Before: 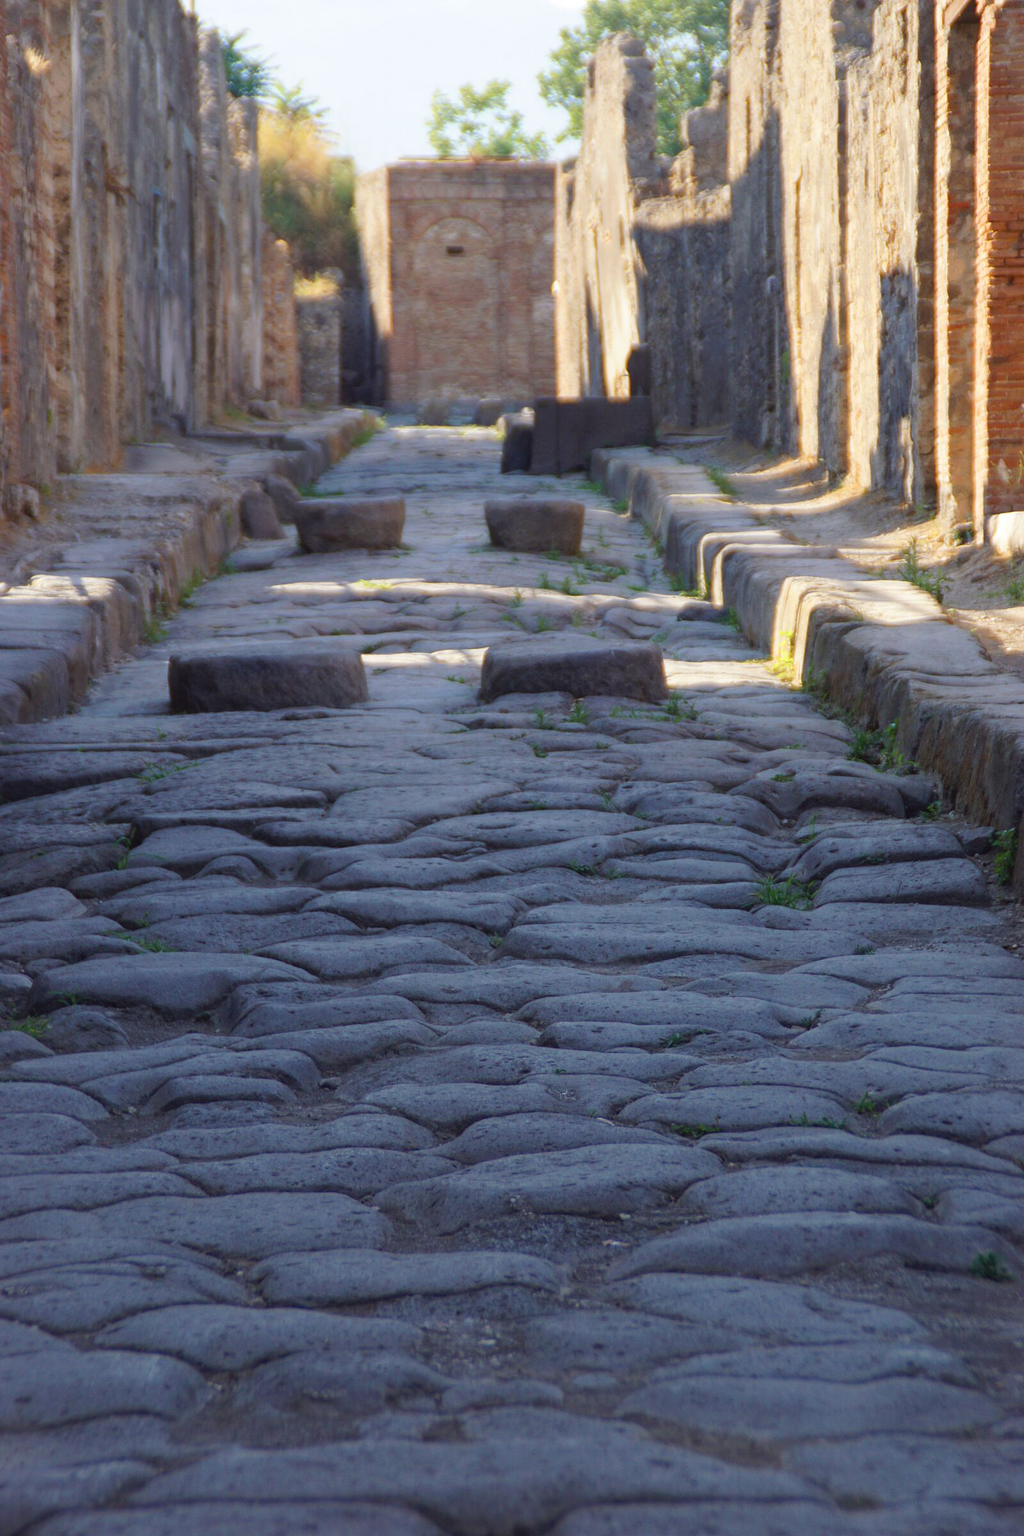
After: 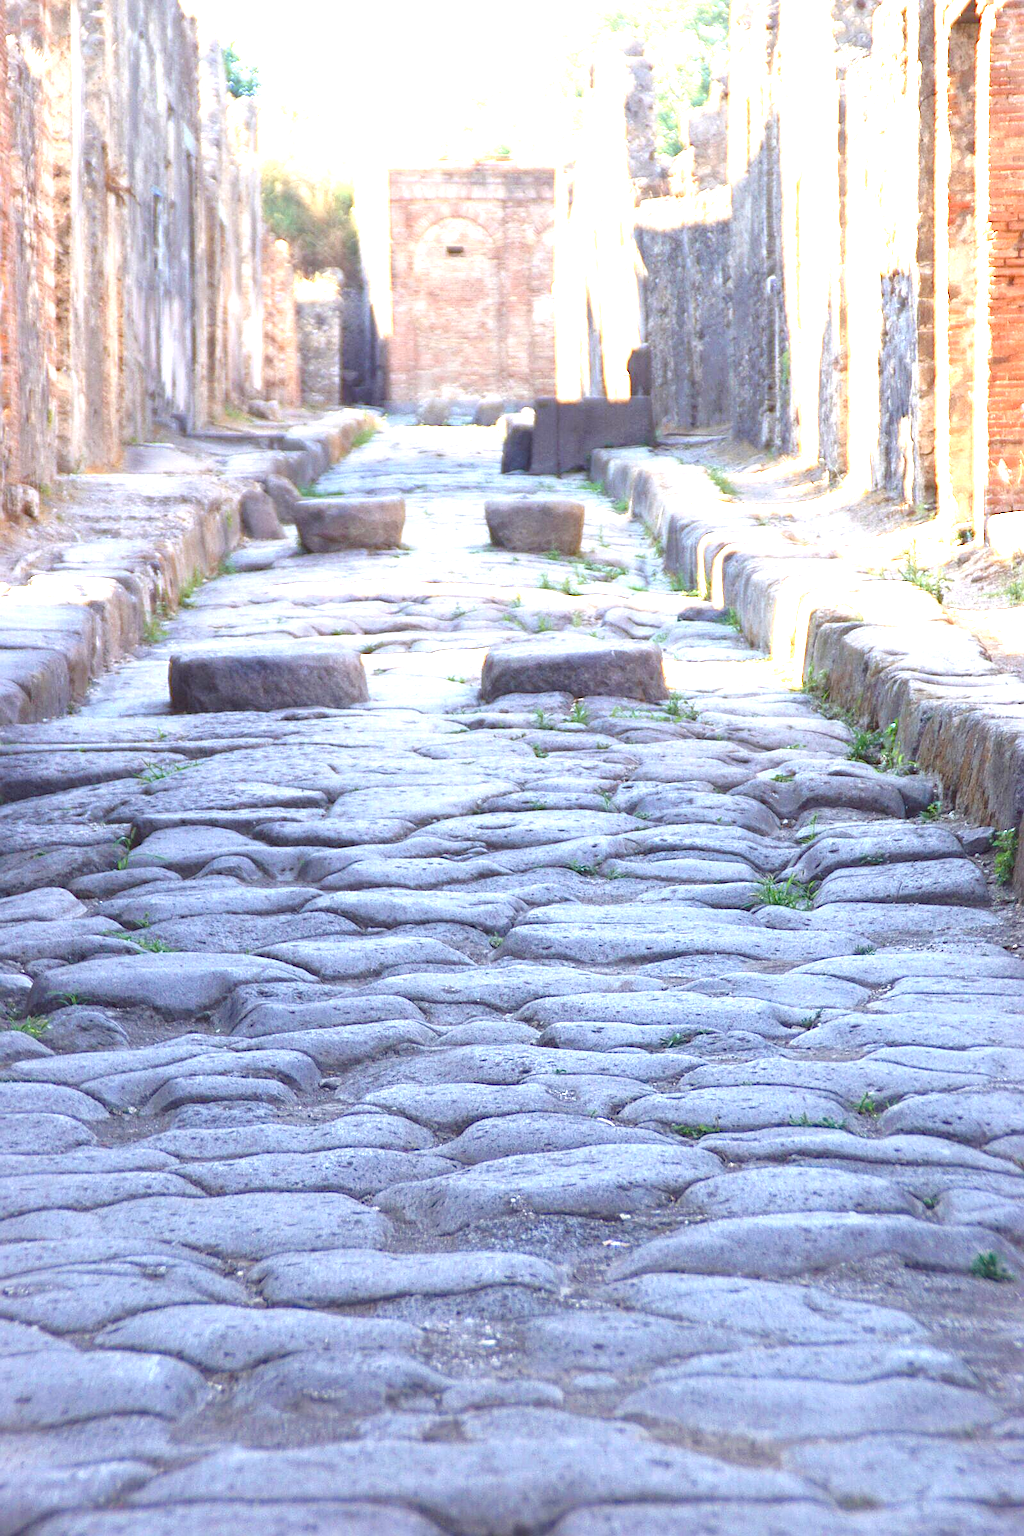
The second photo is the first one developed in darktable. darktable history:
sharpen: on, module defaults
exposure: exposure 2.243 EV, compensate highlight preservation false
color balance rgb: highlights gain › chroma 0.161%, highlights gain › hue 332.28°, perceptual saturation grading › global saturation 0.662%, perceptual saturation grading › highlights -25.16%, perceptual saturation grading › shadows 29.538%
